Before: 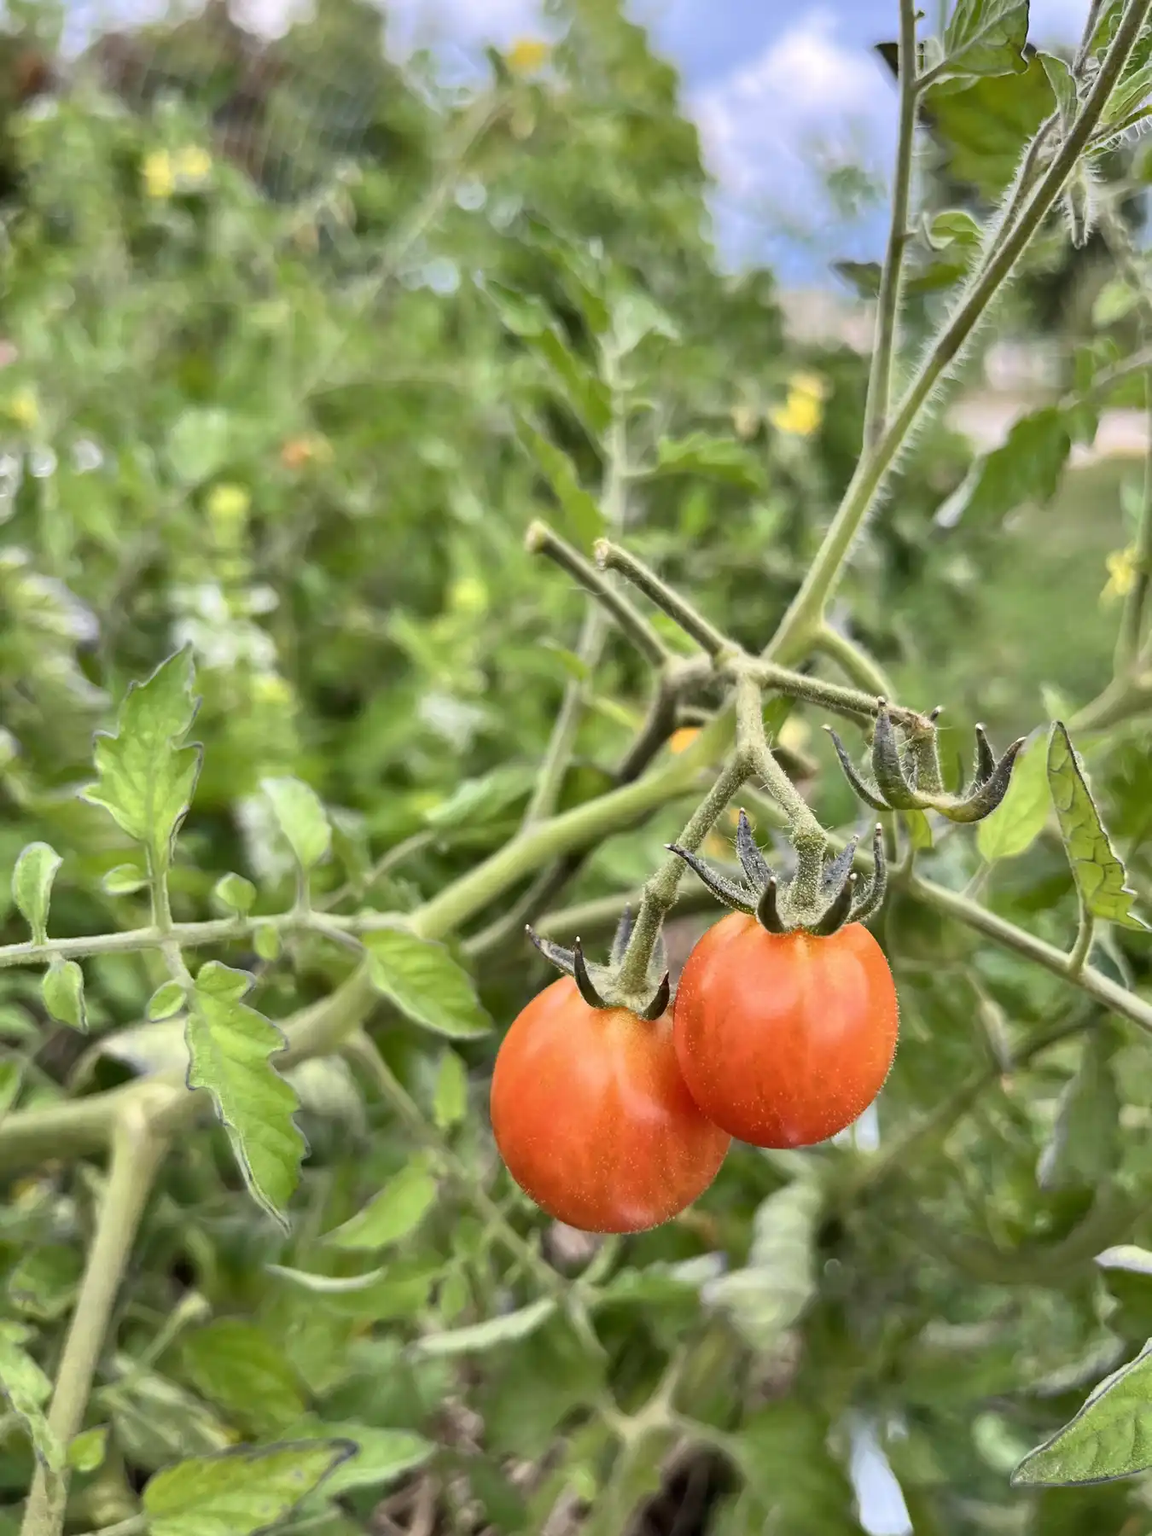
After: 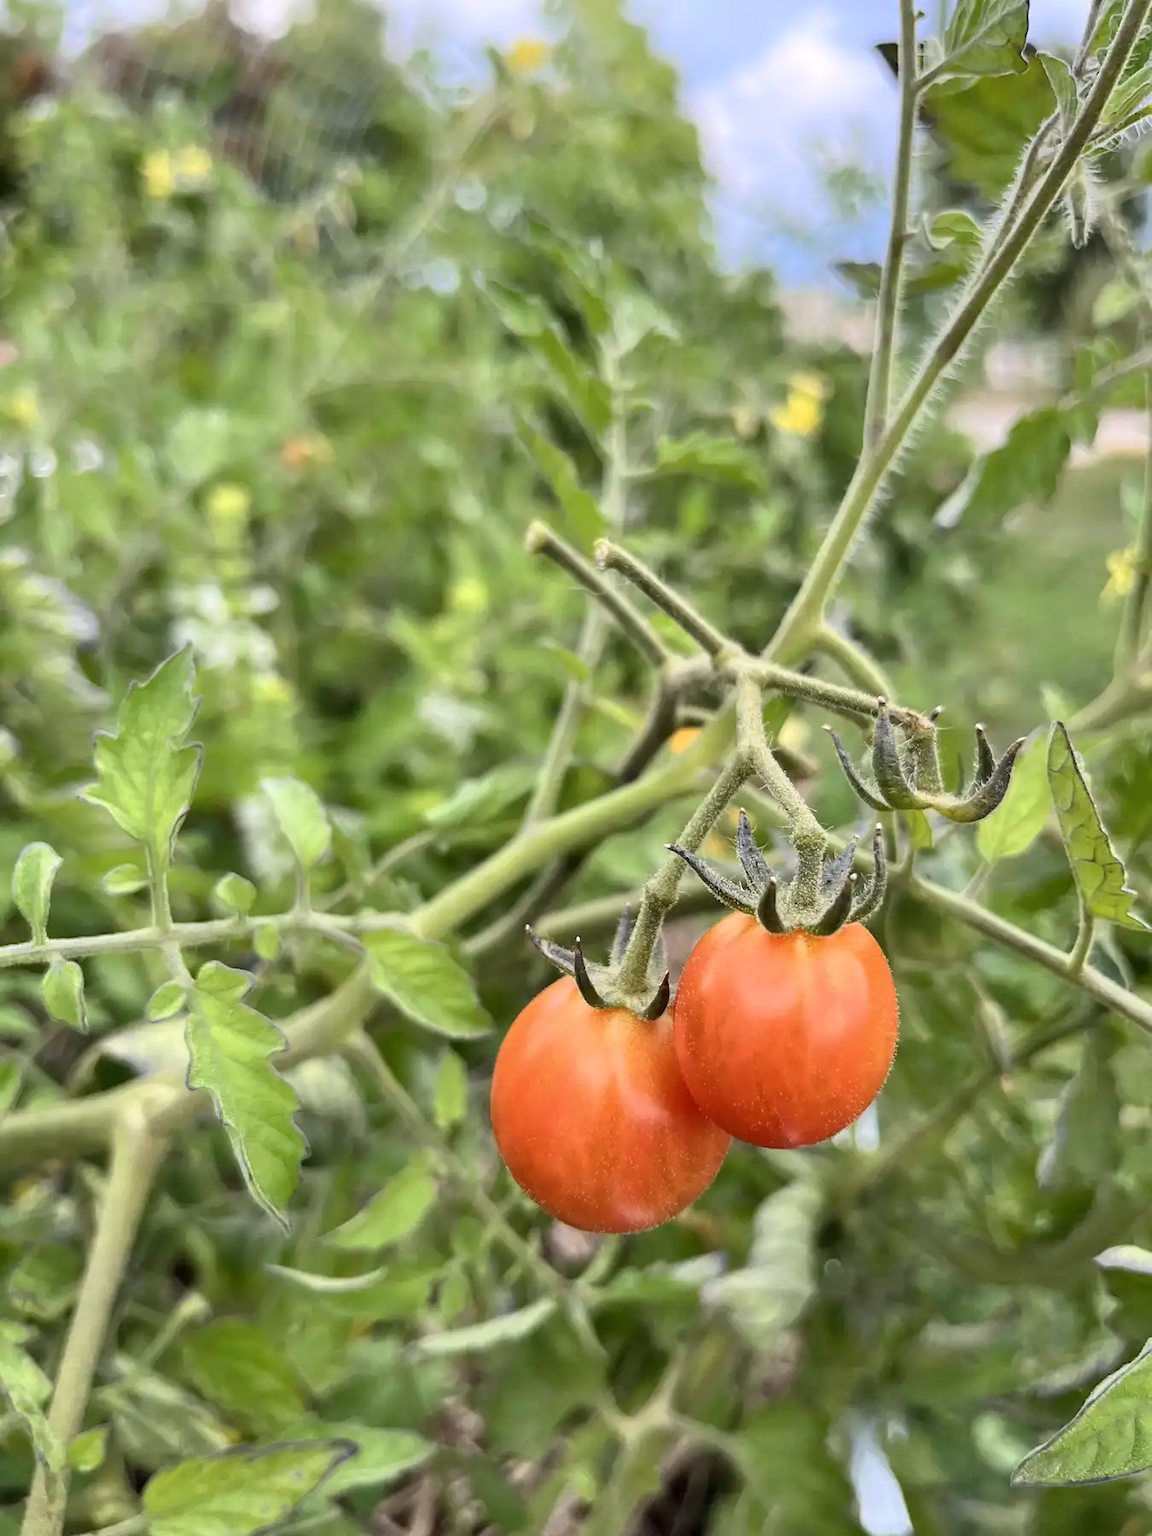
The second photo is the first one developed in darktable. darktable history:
shadows and highlights: highlights 69.78, soften with gaussian
